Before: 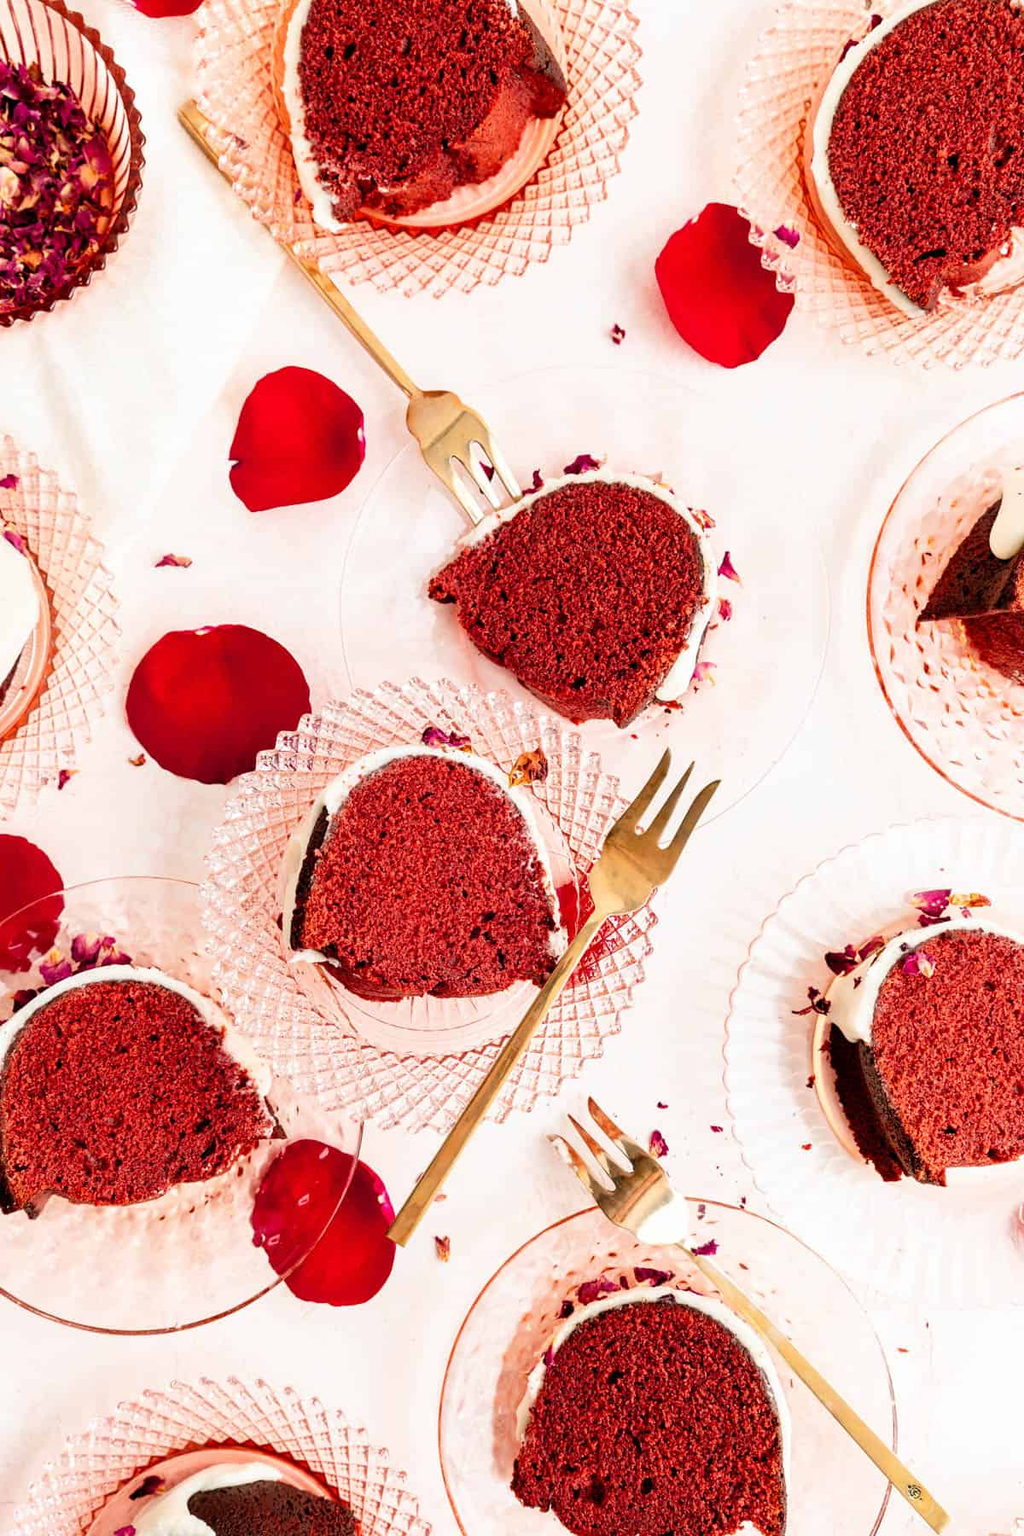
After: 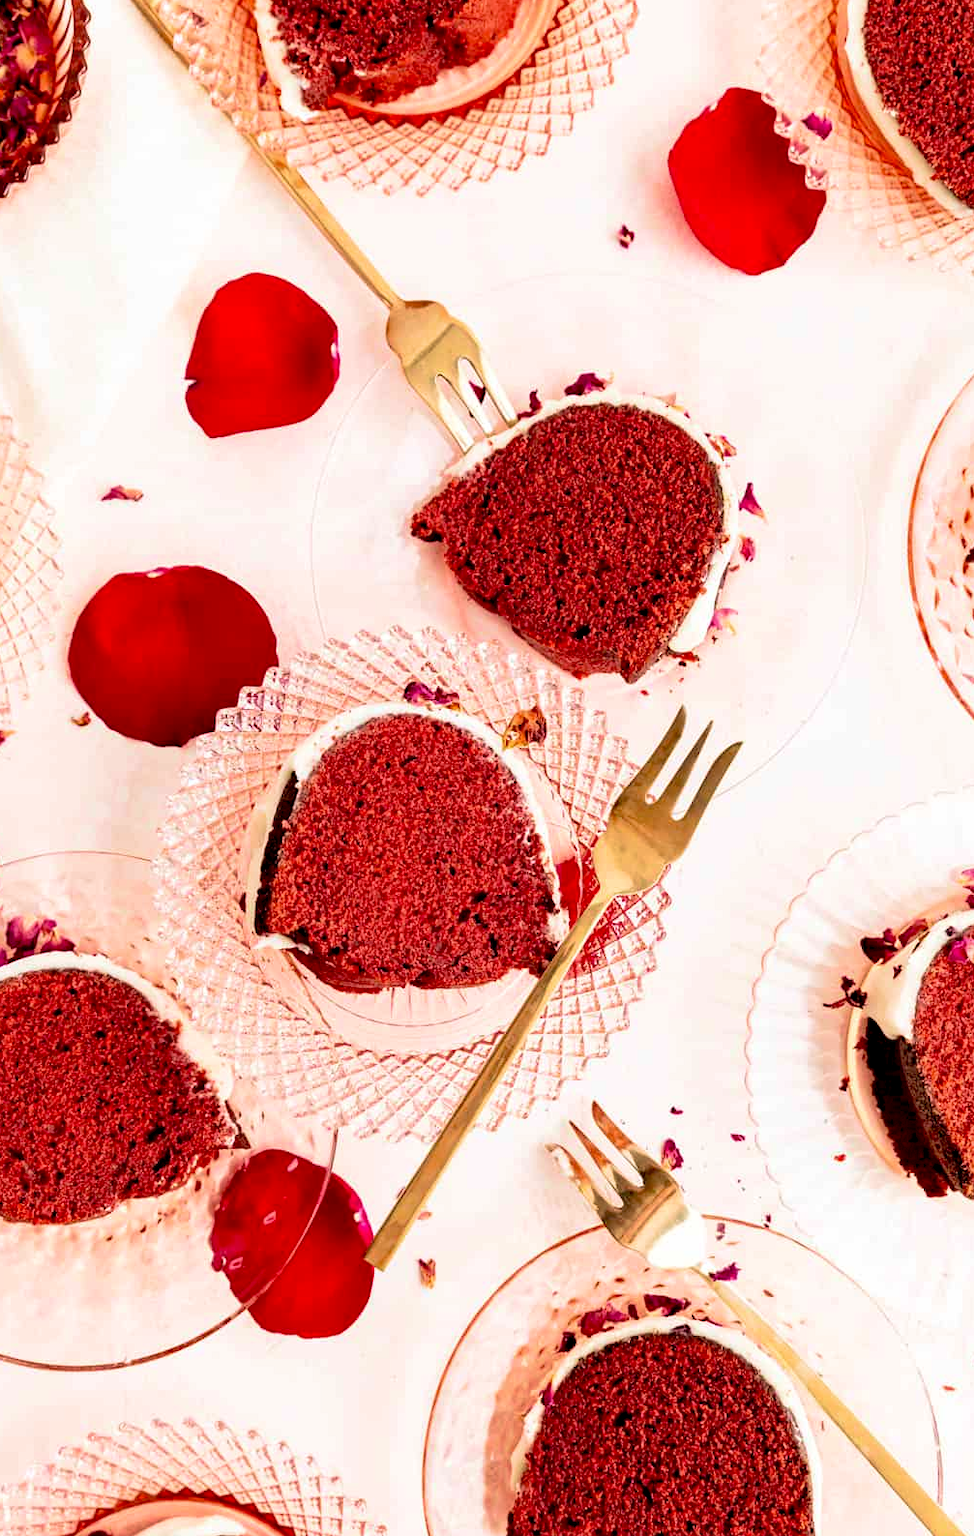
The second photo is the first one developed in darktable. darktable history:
crop: left 6.446%, top 8.188%, right 9.538%, bottom 3.548%
velvia: strength 45%
exposure: black level correction 0.01, exposure 0.011 EV, compensate highlight preservation false
